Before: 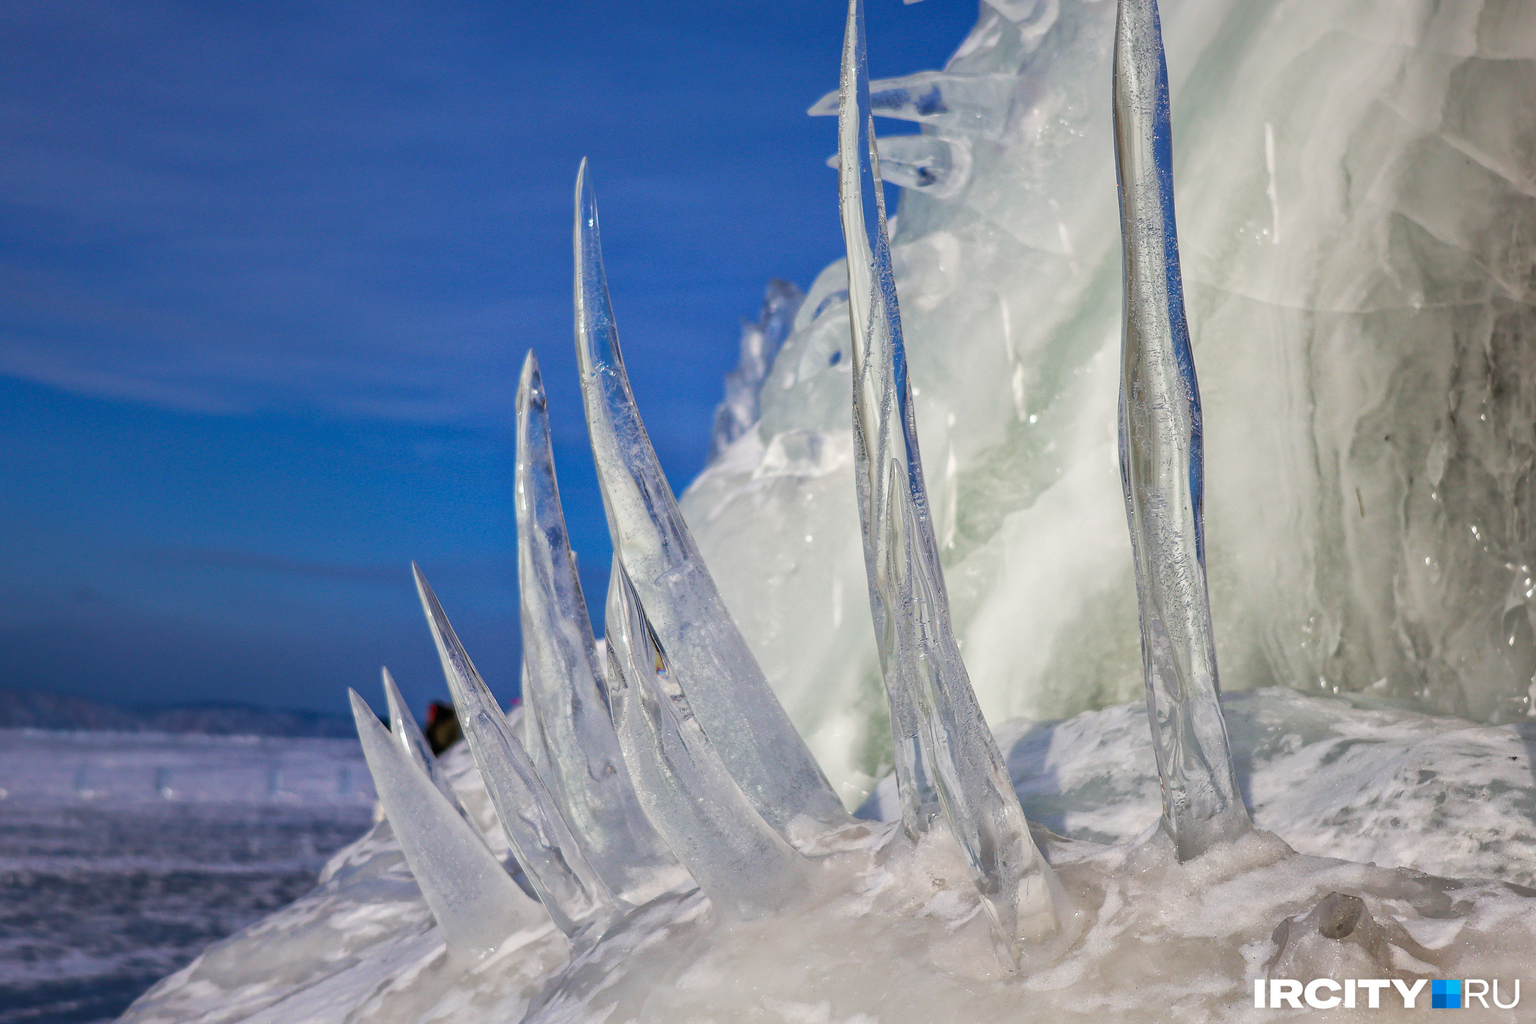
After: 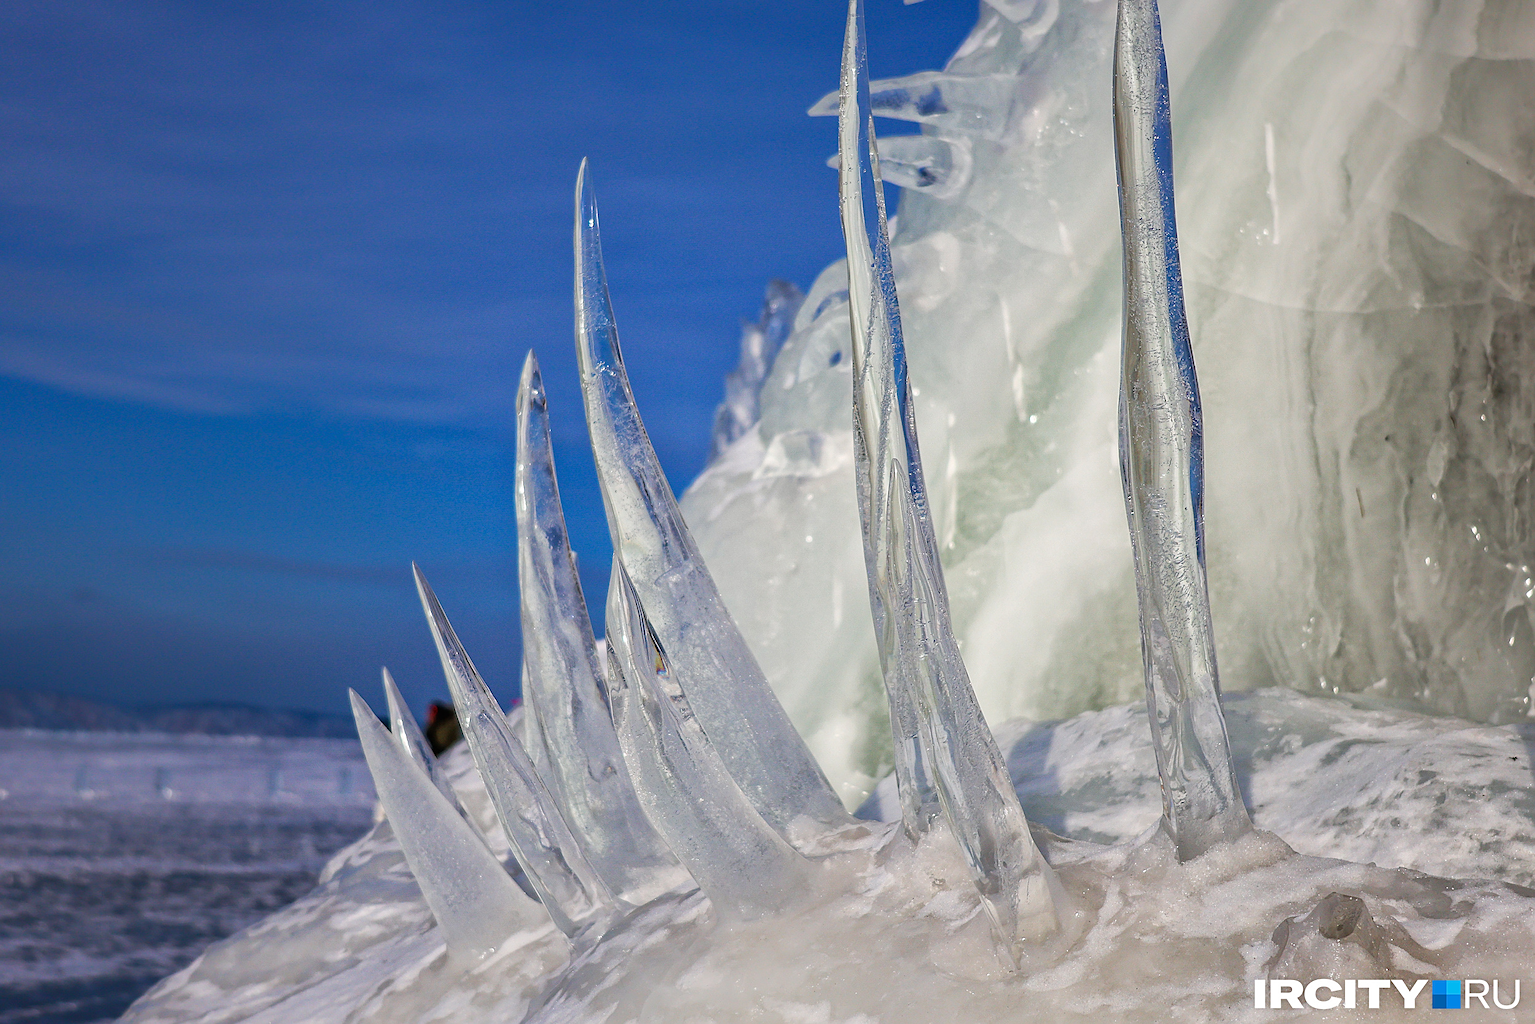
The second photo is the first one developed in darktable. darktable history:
sharpen: on, module defaults
exposure: black level correction 0, compensate highlight preservation false
